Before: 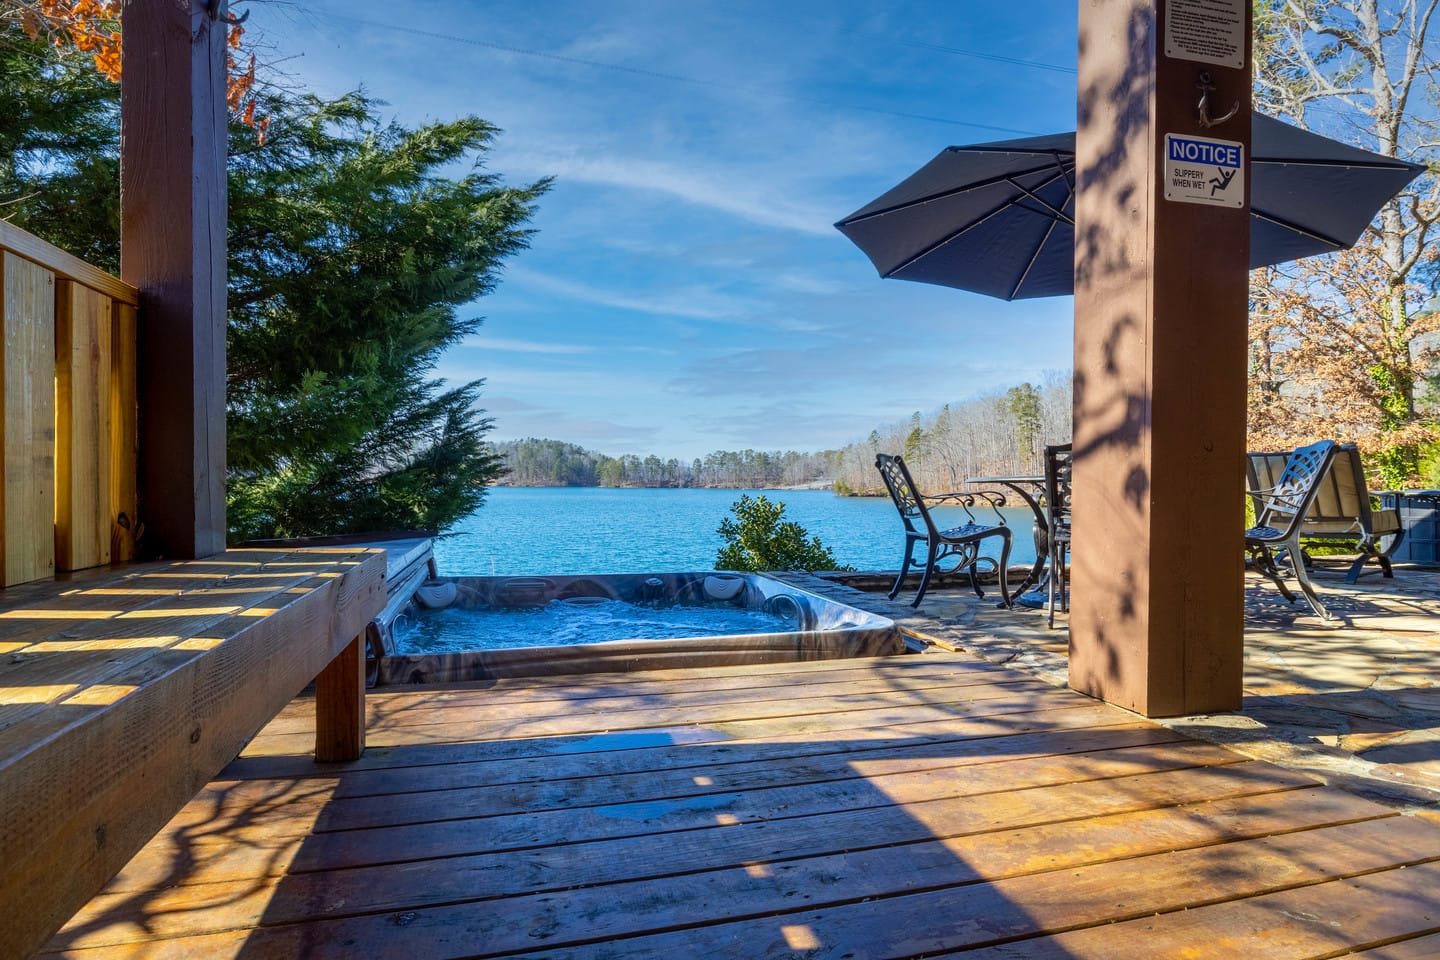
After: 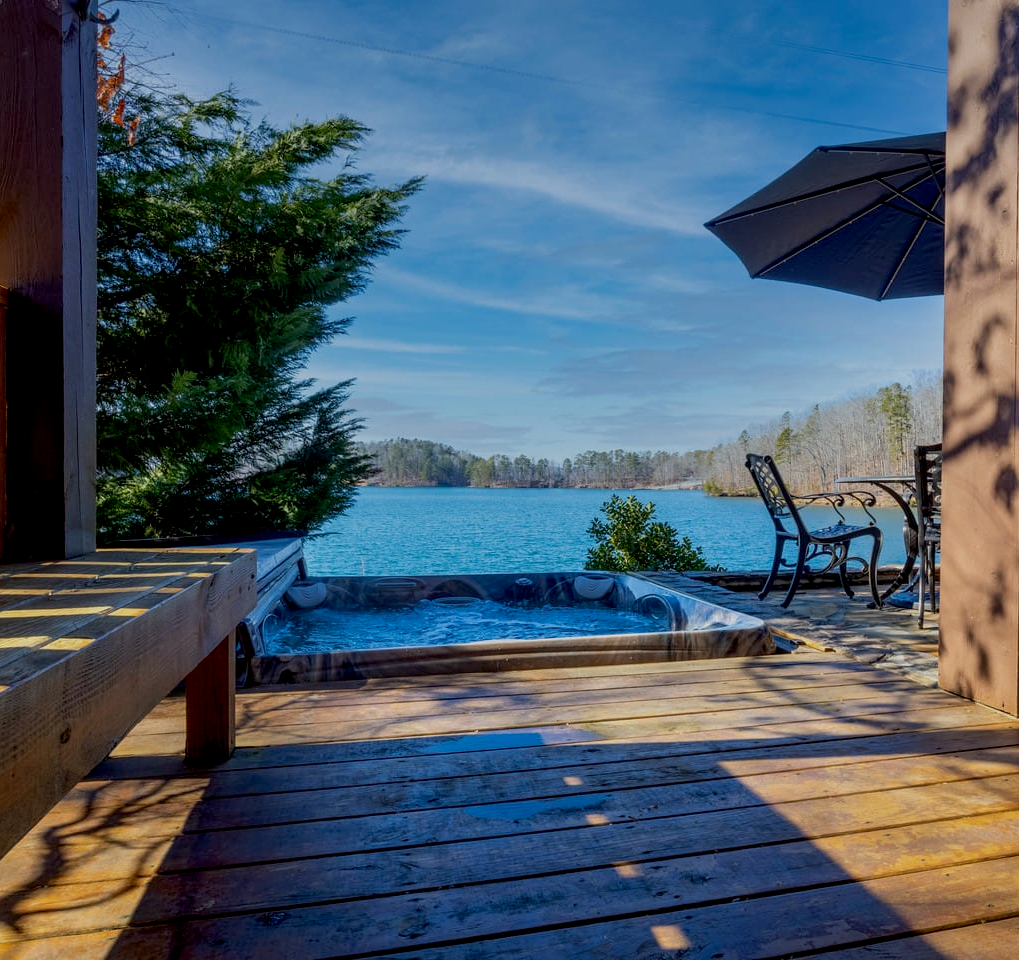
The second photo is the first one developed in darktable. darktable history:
exposure: black level correction 0.011, exposure -0.478 EV, compensate highlight preservation false
crop and rotate: left 9.061%, right 20.142%
